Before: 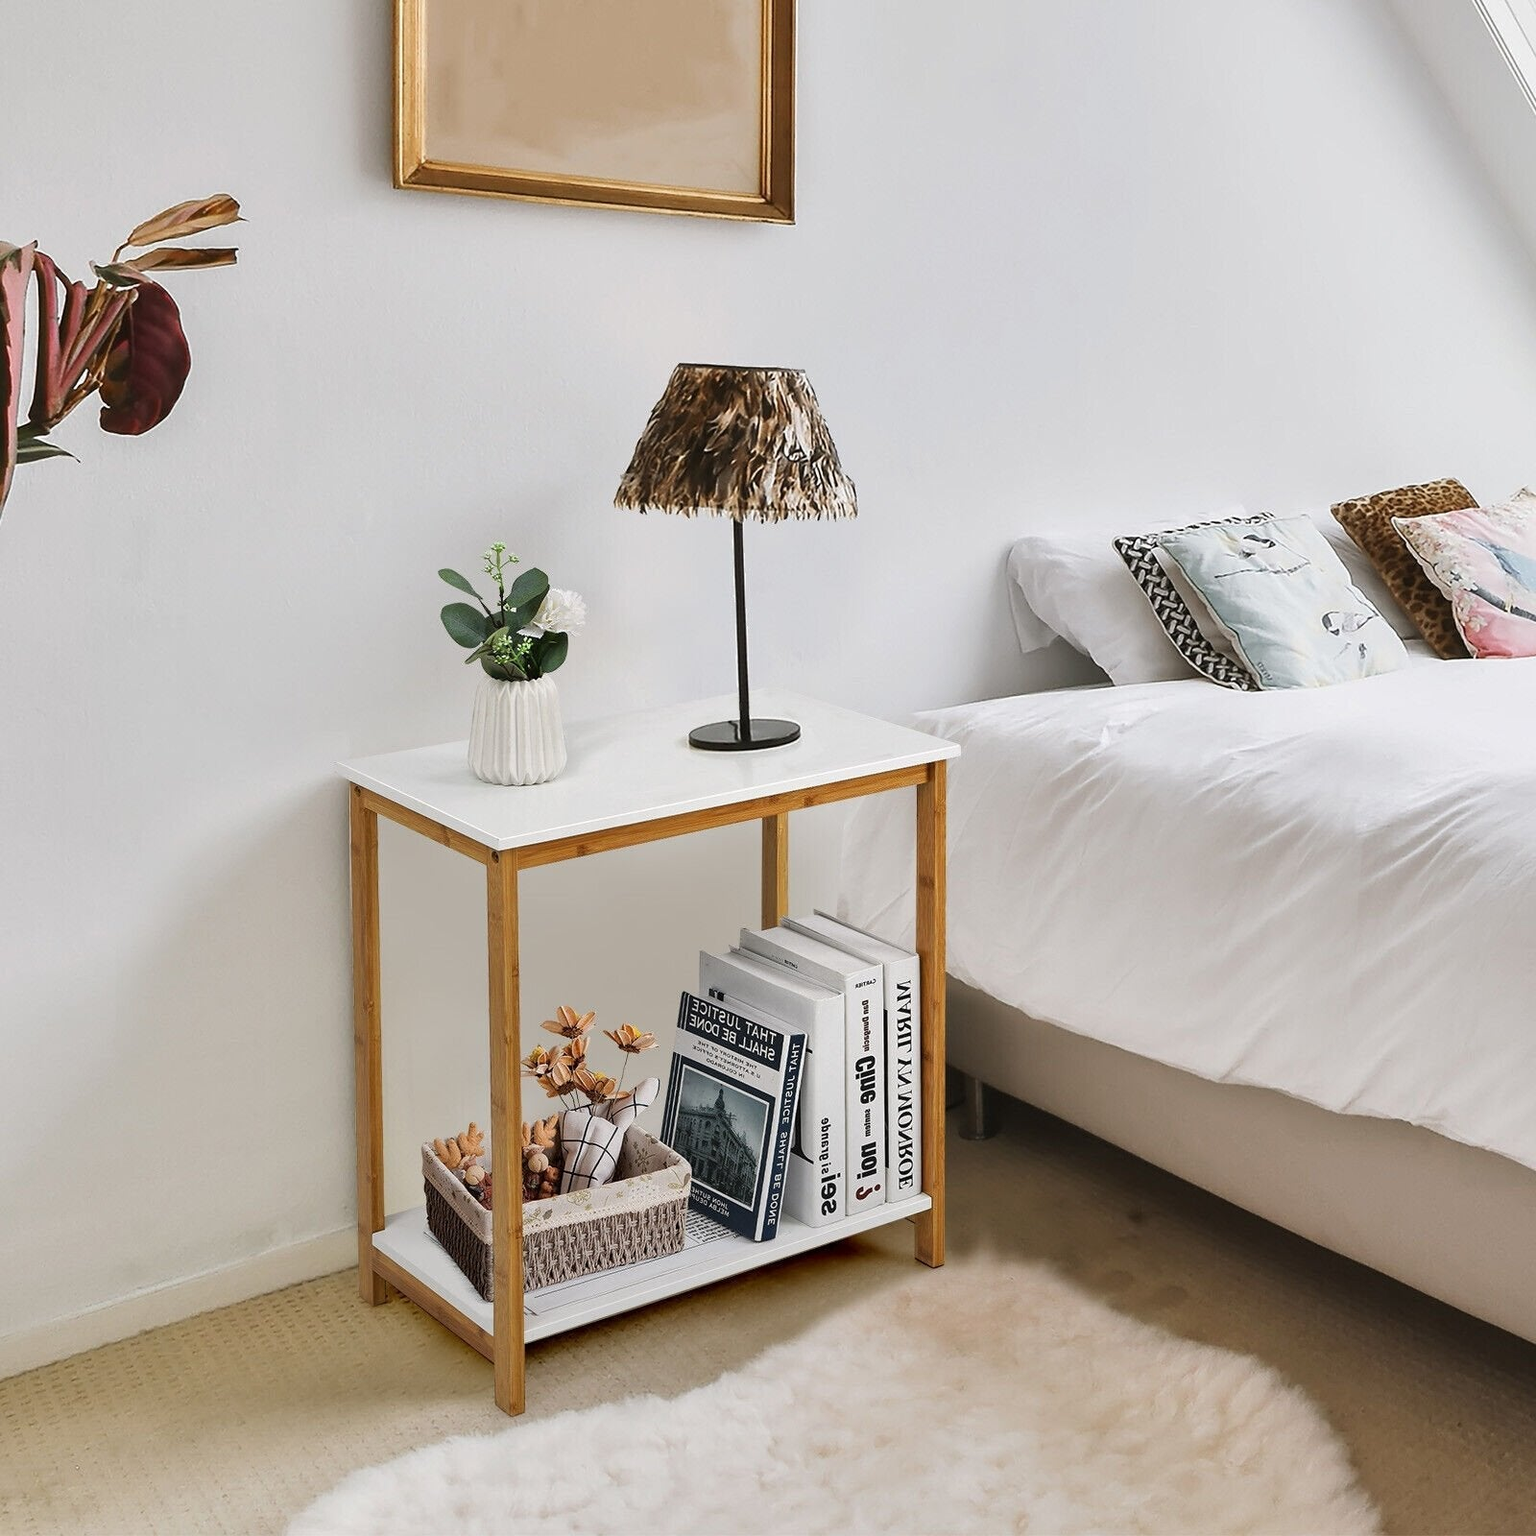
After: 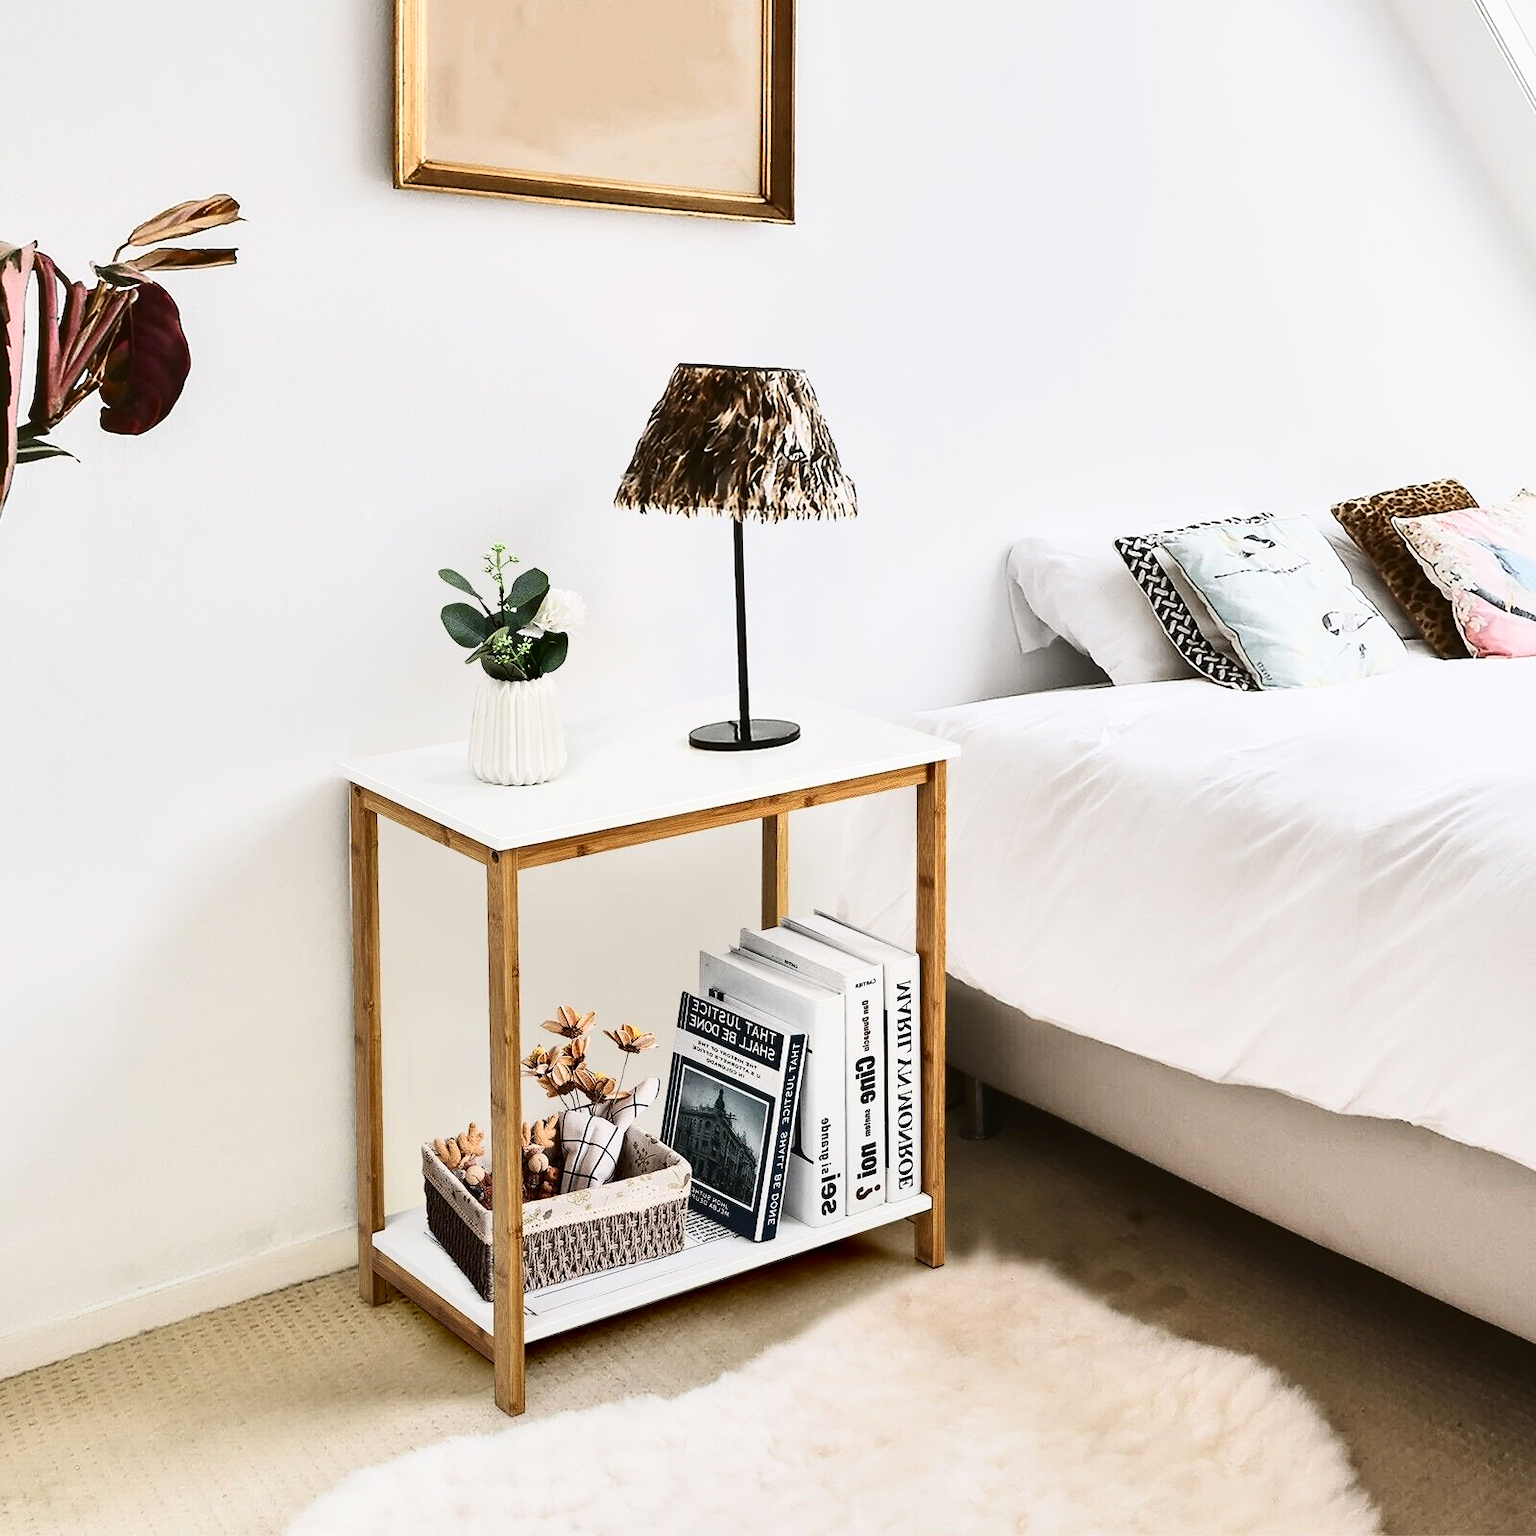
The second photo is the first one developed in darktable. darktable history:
contrast brightness saturation: contrast 0.39, brightness 0.1
color balance: mode lift, gamma, gain (sRGB)
